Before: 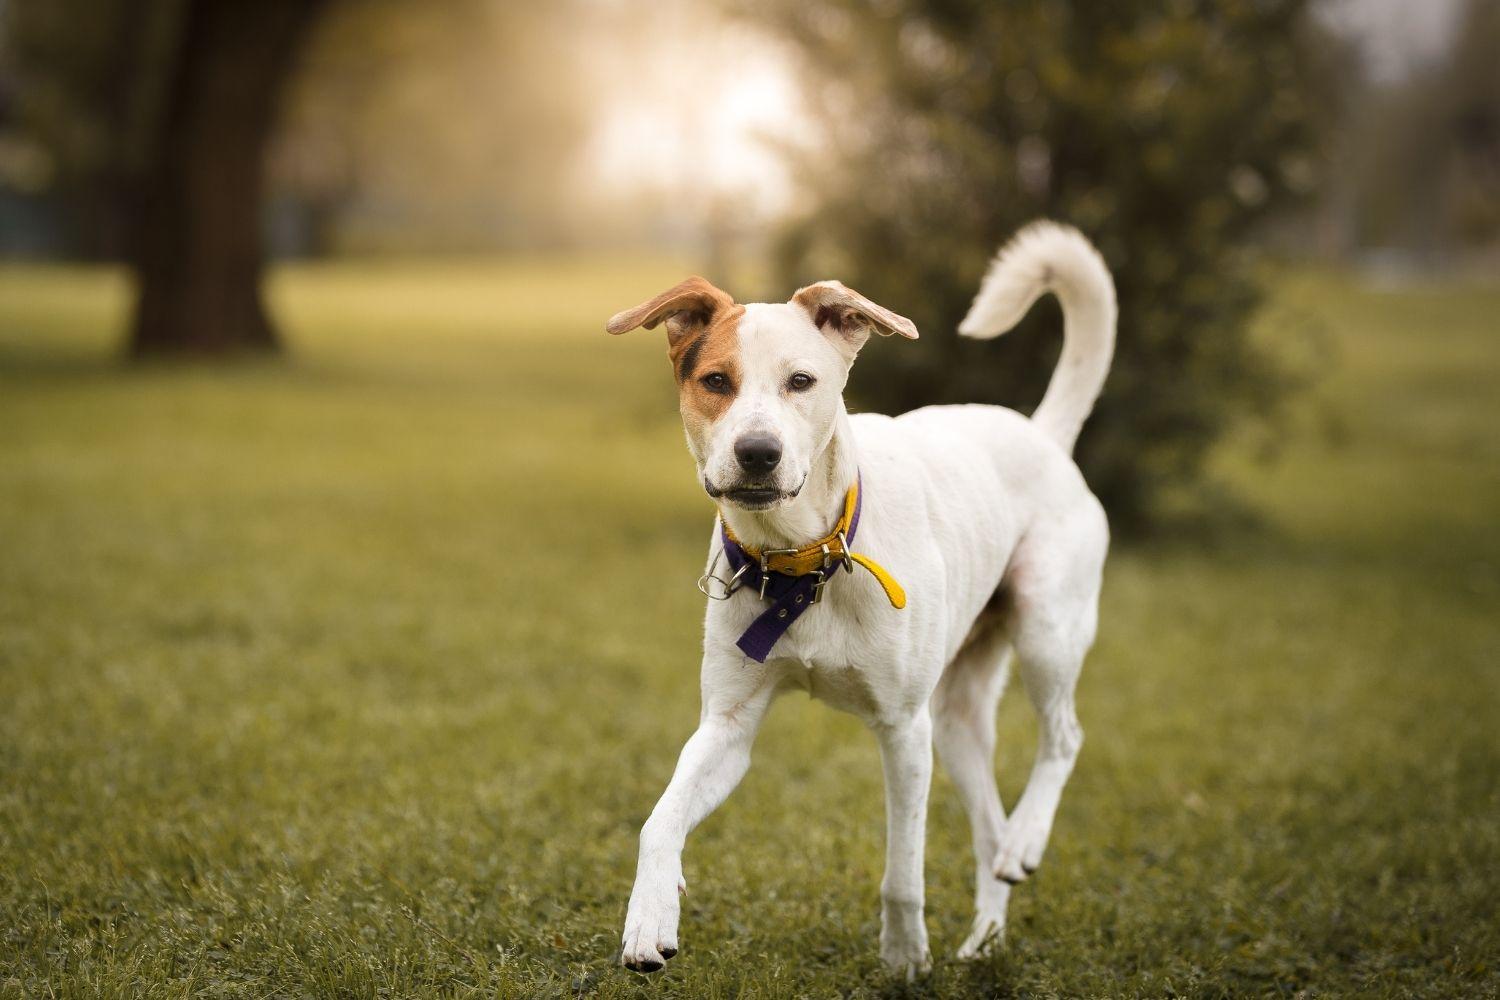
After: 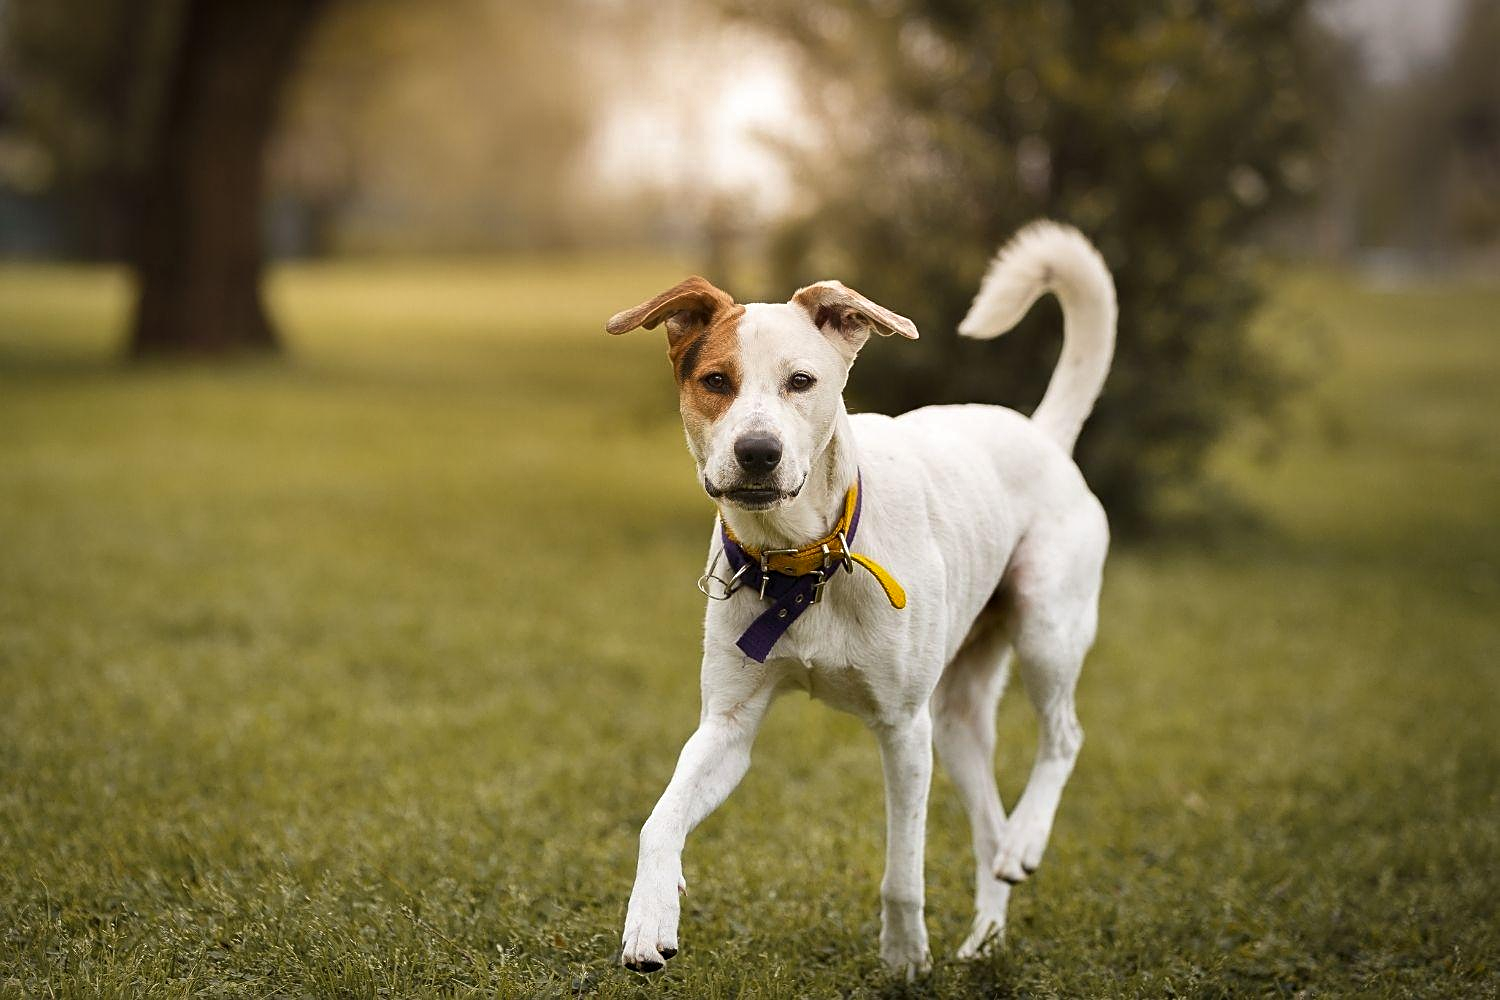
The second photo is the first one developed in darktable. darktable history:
sharpen: on, module defaults
shadows and highlights: shadows 20.91, highlights -82.73, soften with gaussian
